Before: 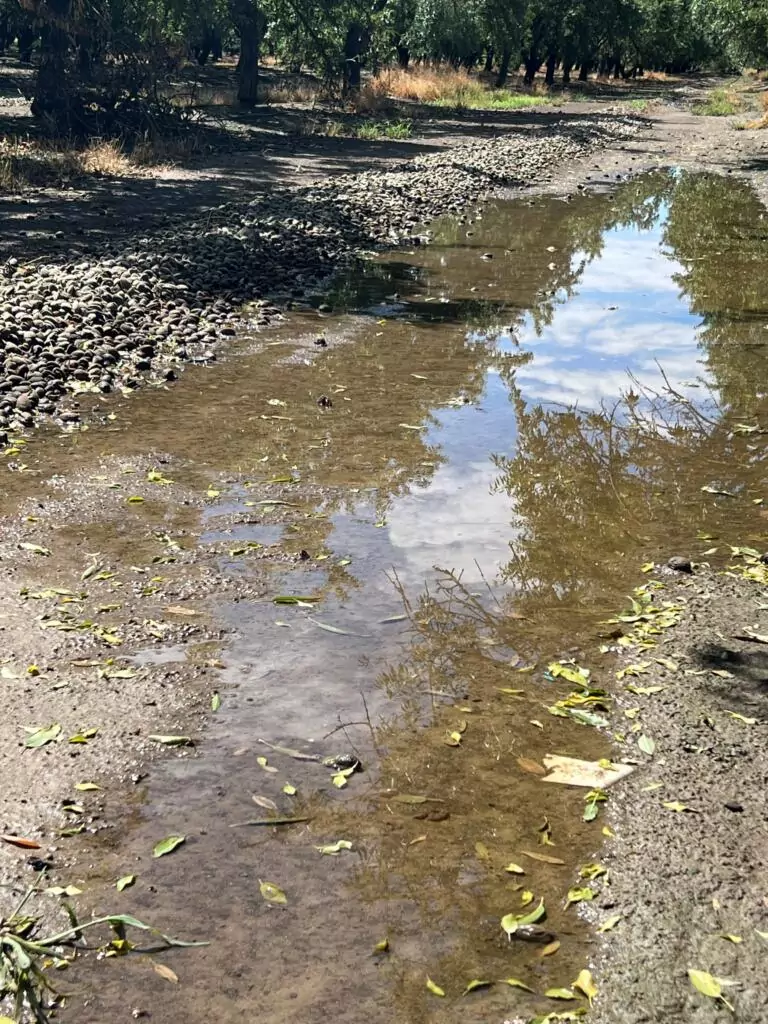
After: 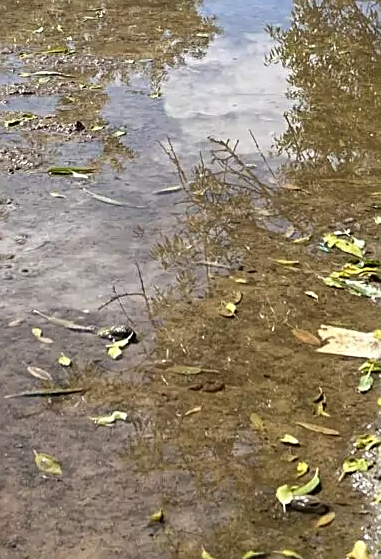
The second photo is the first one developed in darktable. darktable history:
crop: left 29.346%, top 41.899%, right 20.916%, bottom 3.468%
sharpen: on, module defaults
shadows and highlights: shadows 36.47, highlights -28.2, soften with gaussian
